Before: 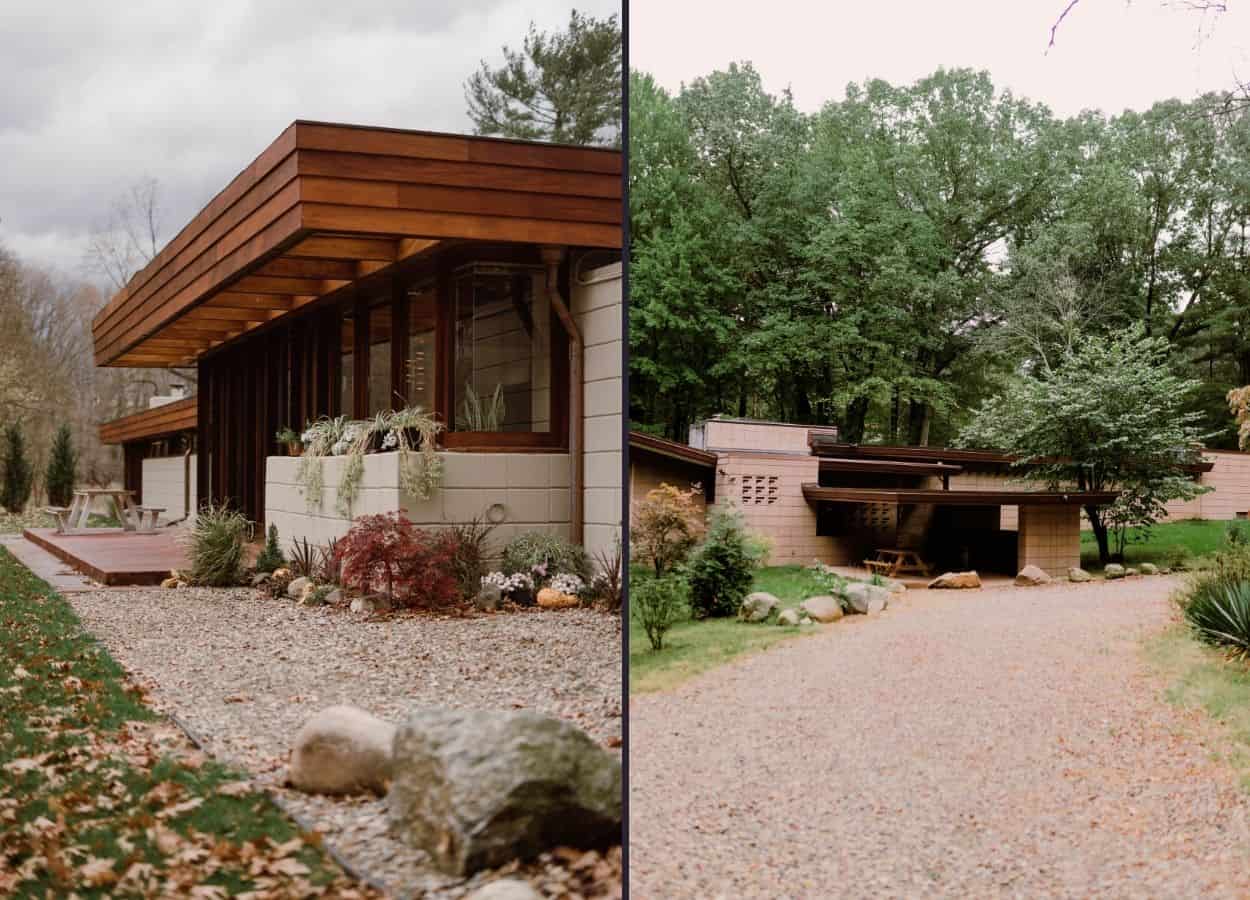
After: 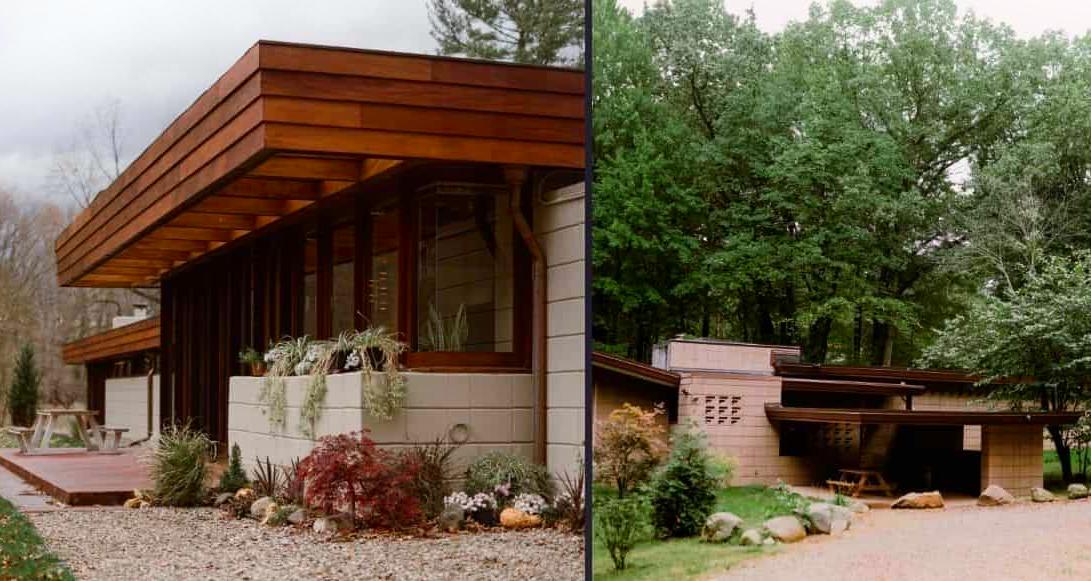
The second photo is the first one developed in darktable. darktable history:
crop: left 3.015%, top 8.969%, right 9.647%, bottom 26.457%
contrast brightness saturation: contrast 0.08, saturation 0.2
white balance: red 0.986, blue 1.01
shadows and highlights: shadows -54.3, highlights 86.09, soften with gaussian
